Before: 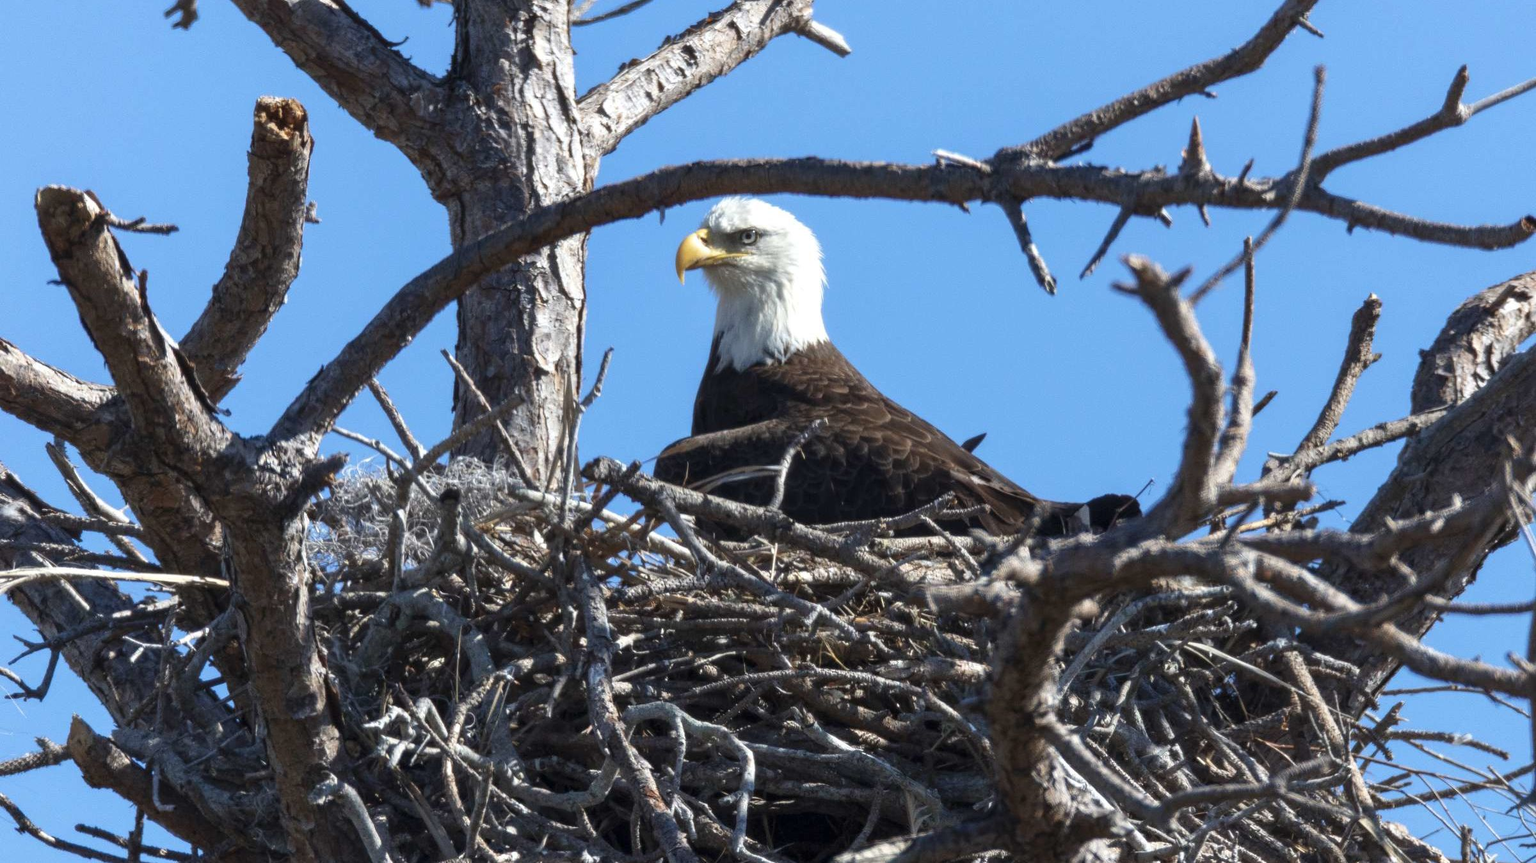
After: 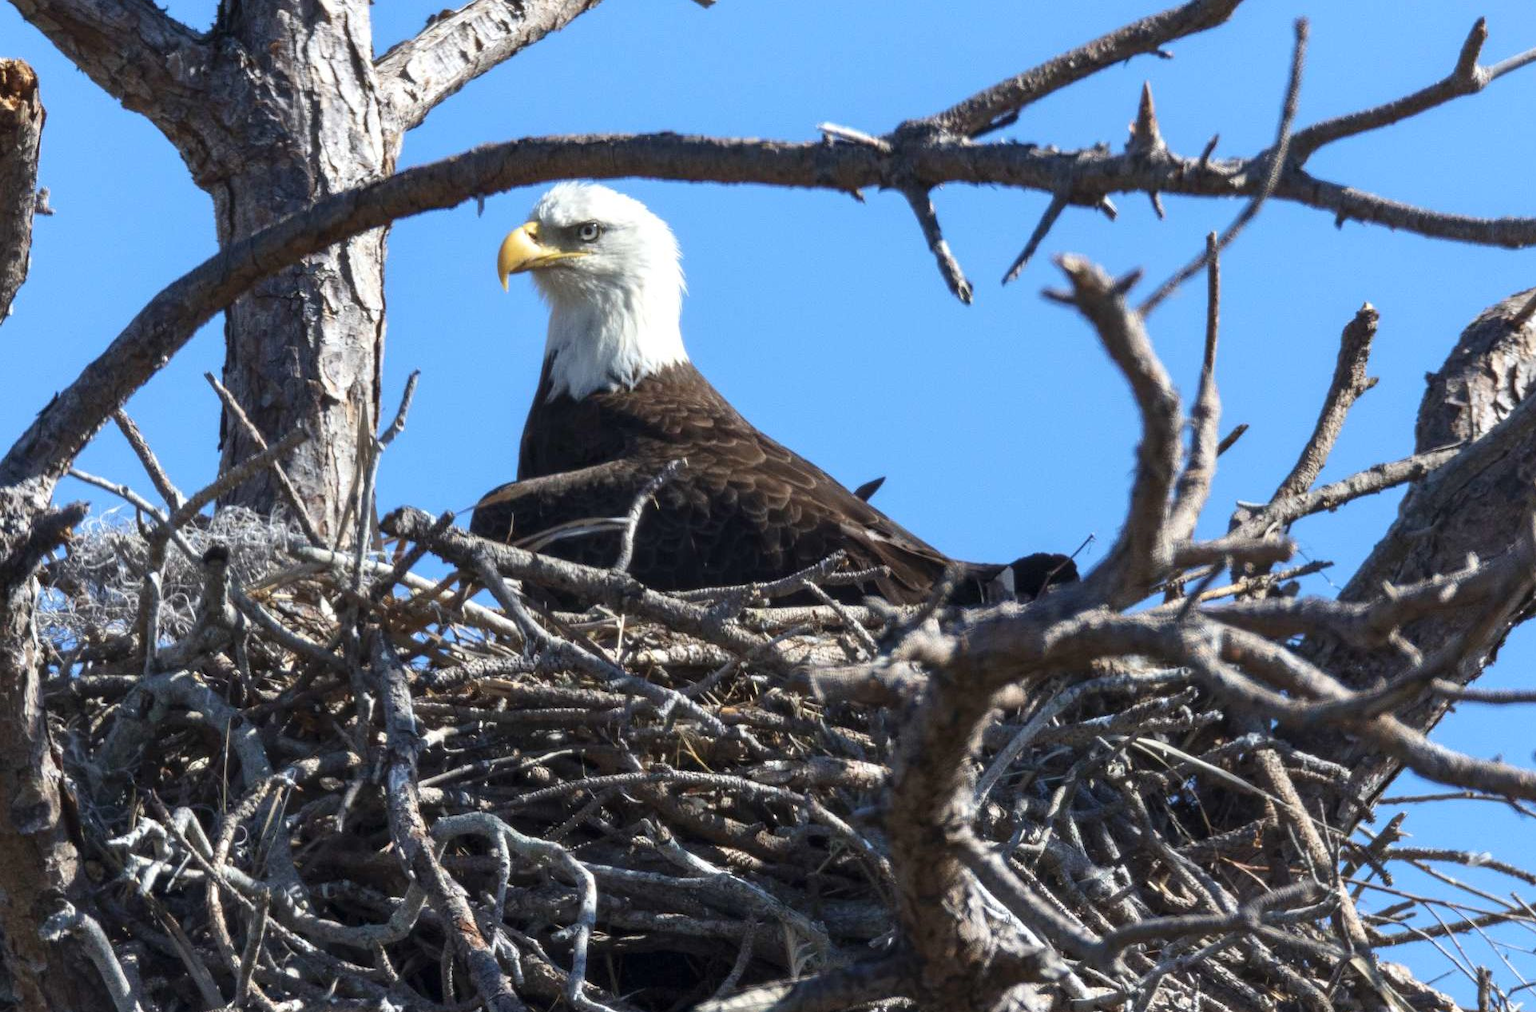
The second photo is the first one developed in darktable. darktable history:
crop and rotate: left 18.08%, top 5.967%, right 1.771%
contrast brightness saturation: contrast 0.098, brightness 0.032, saturation 0.087
